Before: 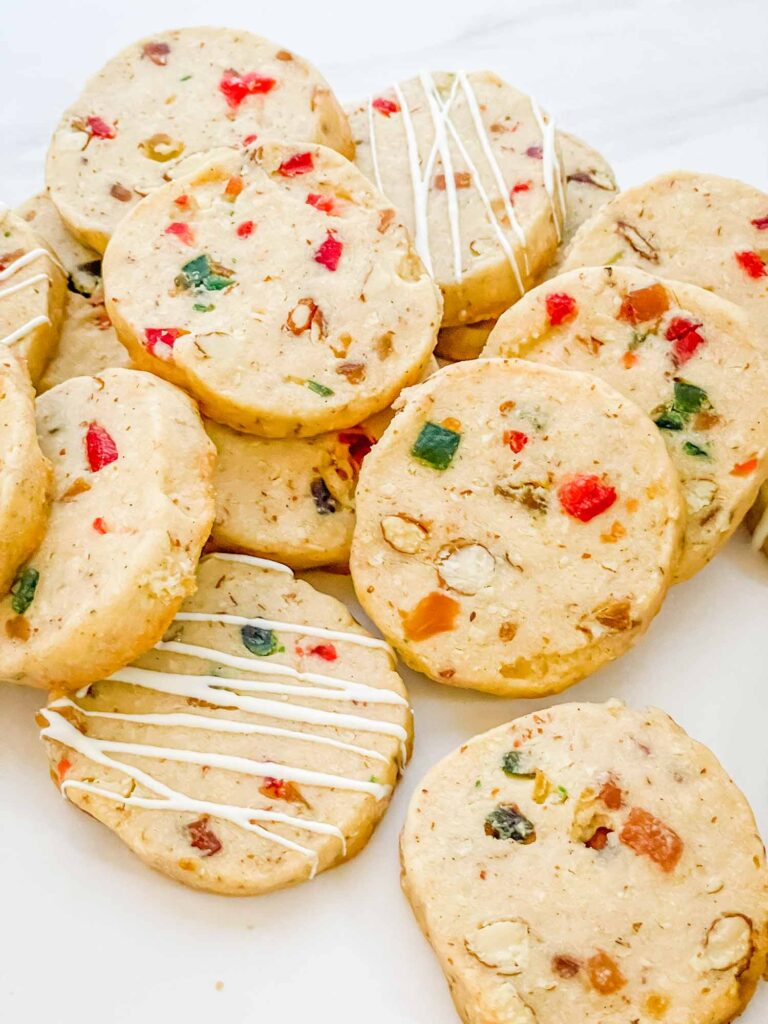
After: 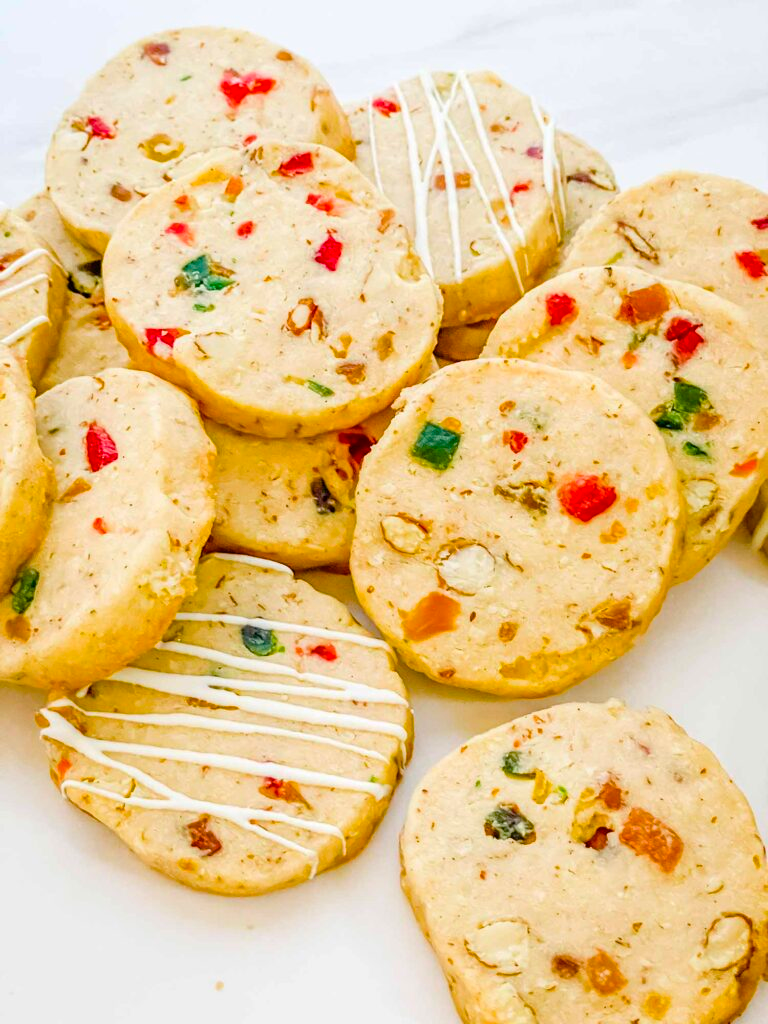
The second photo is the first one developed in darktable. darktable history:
color balance rgb: shadows lift › chroma 1.004%, shadows lift › hue 215.52°, linear chroma grading › global chroma 24.359%, perceptual saturation grading › global saturation 20%, perceptual saturation grading › highlights -25.506%, perceptual saturation grading › shadows 24.124%, global vibrance 20%
